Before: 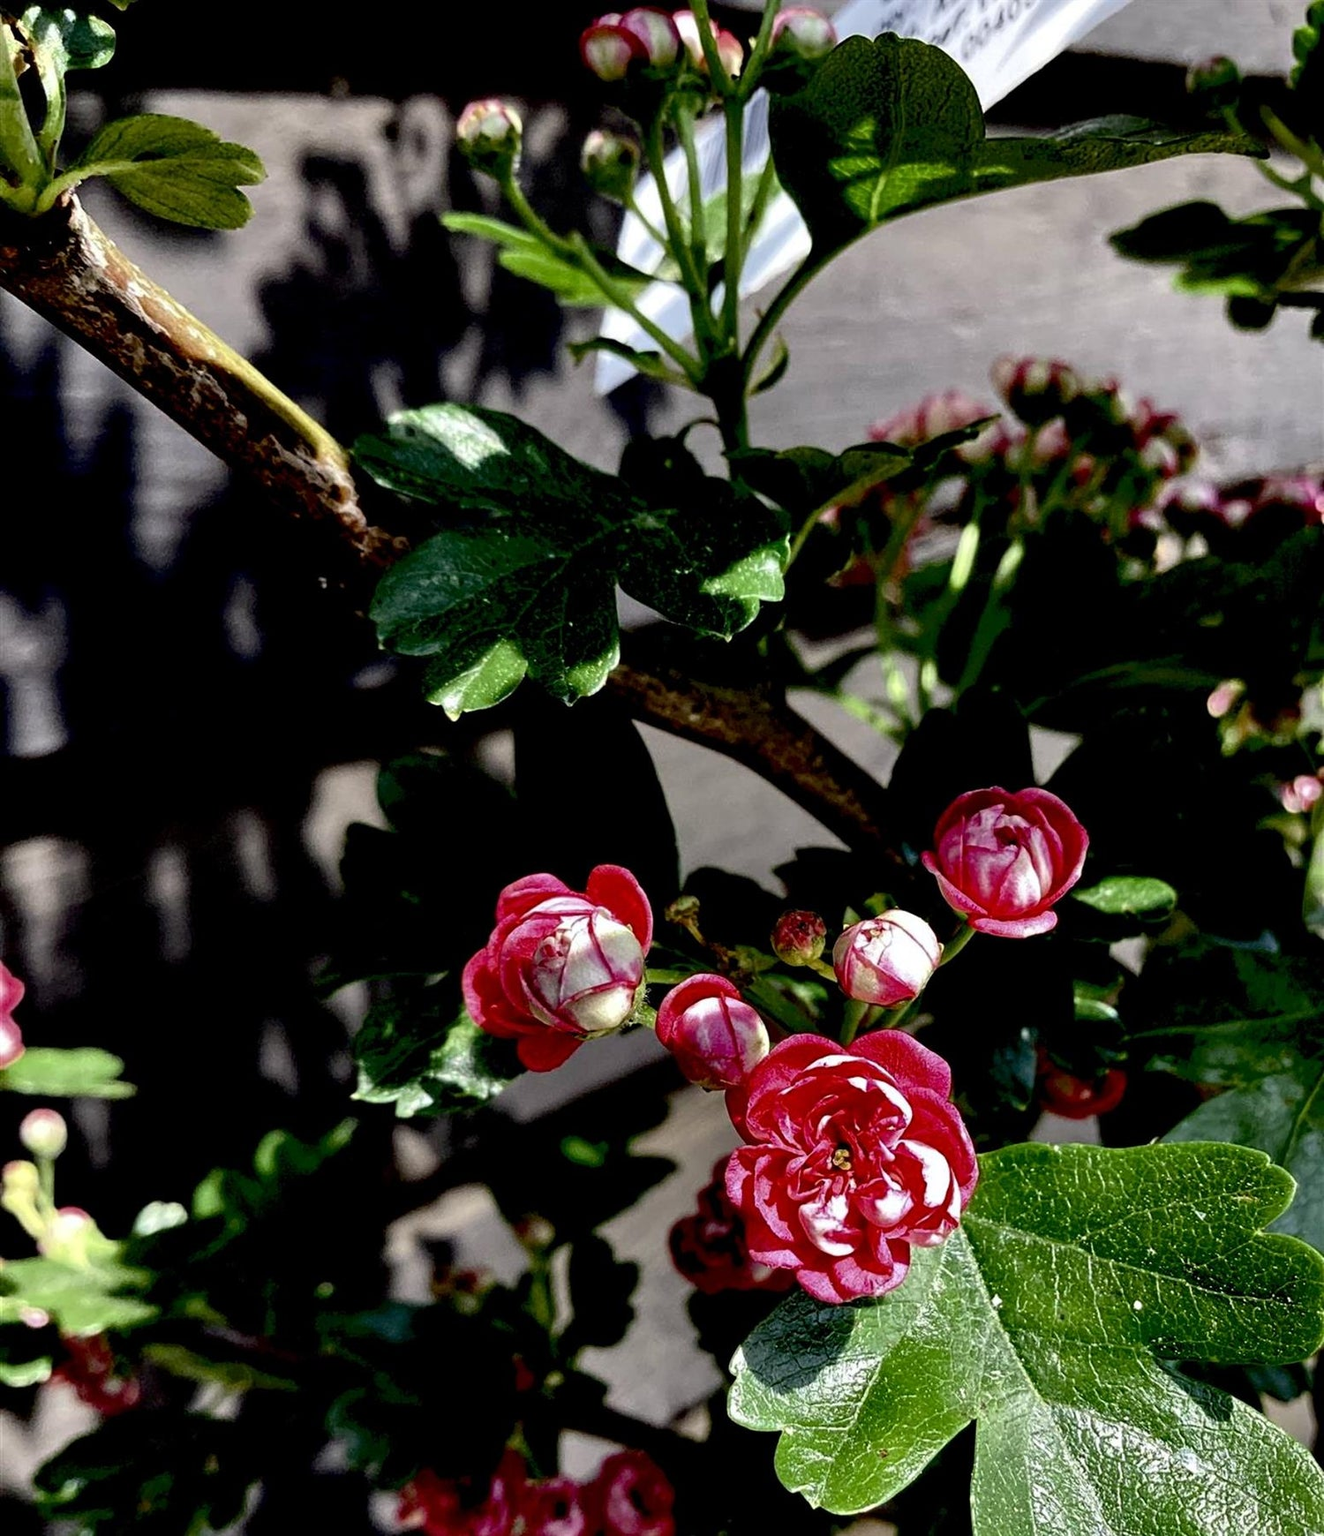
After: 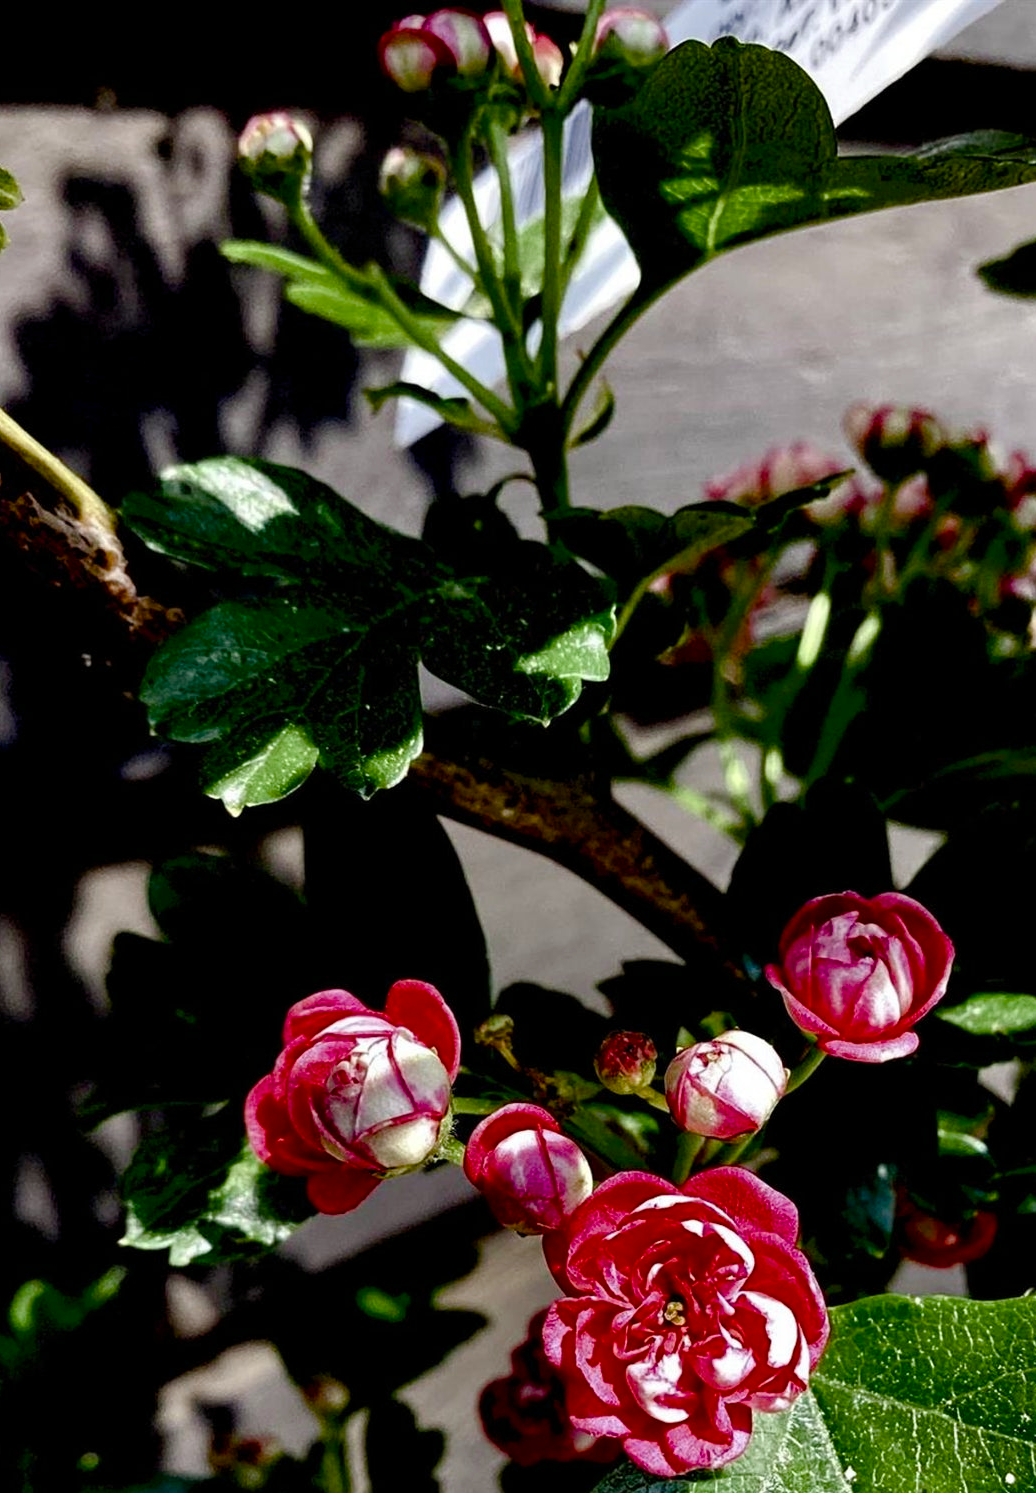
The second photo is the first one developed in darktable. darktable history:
color balance rgb: power › chroma 0.23%, power › hue 60.68°, perceptual saturation grading › global saturation 20%, perceptual saturation grading › highlights -50.046%, perceptual saturation grading › shadows 30.212%, global vibrance 20%
crop: left 18.646%, right 12.281%, bottom 14.165%
